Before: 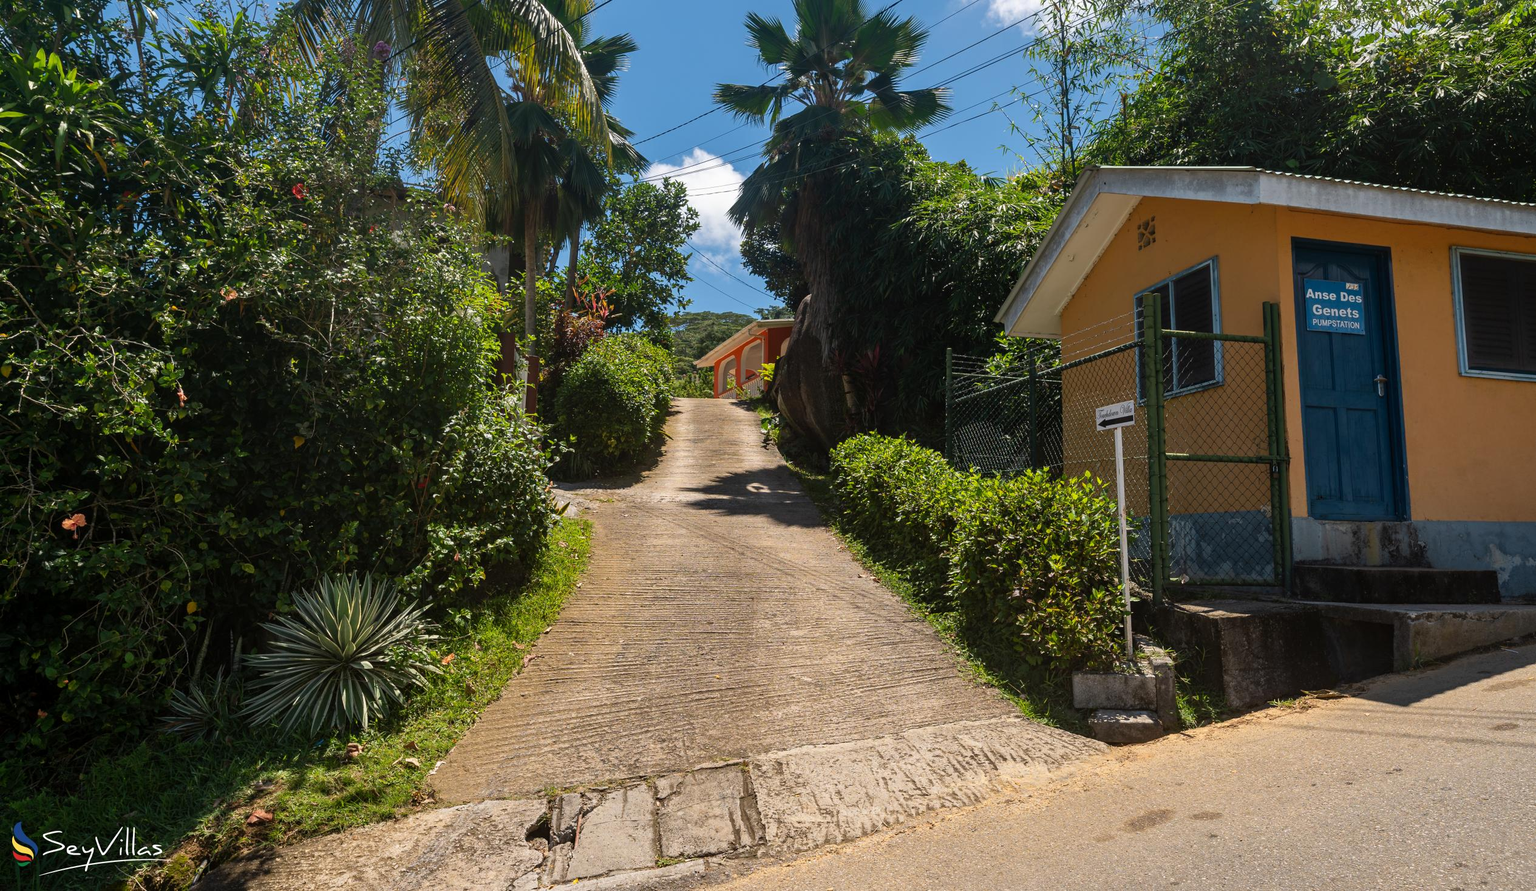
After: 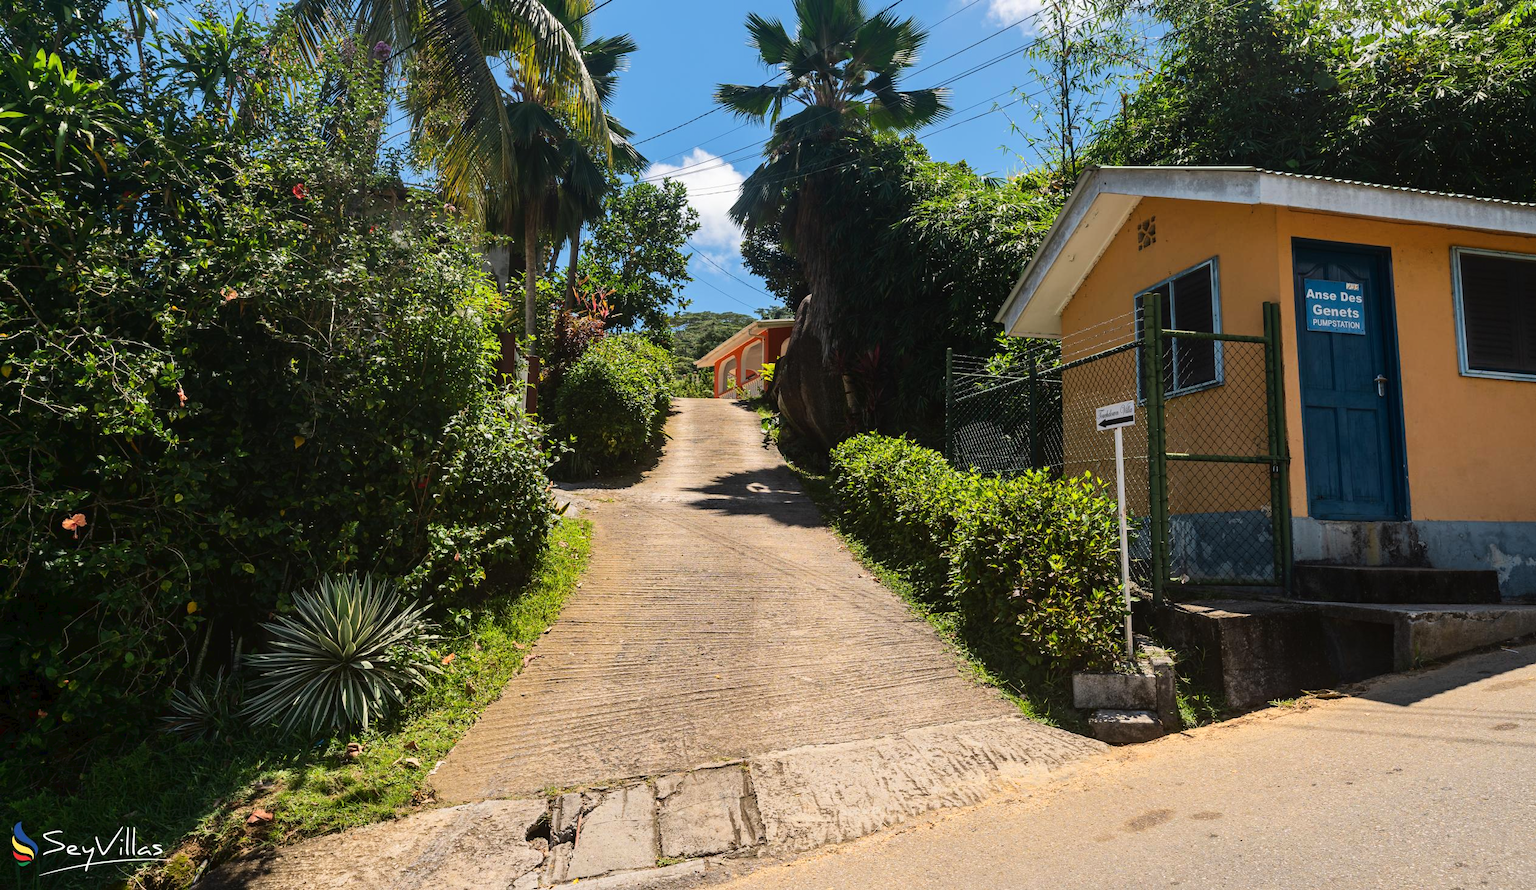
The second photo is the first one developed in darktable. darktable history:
tone curve: curves: ch0 [(0, 0) (0.003, 0.02) (0.011, 0.023) (0.025, 0.028) (0.044, 0.045) (0.069, 0.063) (0.1, 0.09) (0.136, 0.122) (0.177, 0.166) (0.224, 0.223) (0.277, 0.297) (0.335, 0.384) (0.399, 0.461) (0.468, 0.549) (0.543, 0.632) (0.623, 0.705) (0.709, 0.772) (0.801, 0.844) (0.898, 0.91) (1, 1)]
